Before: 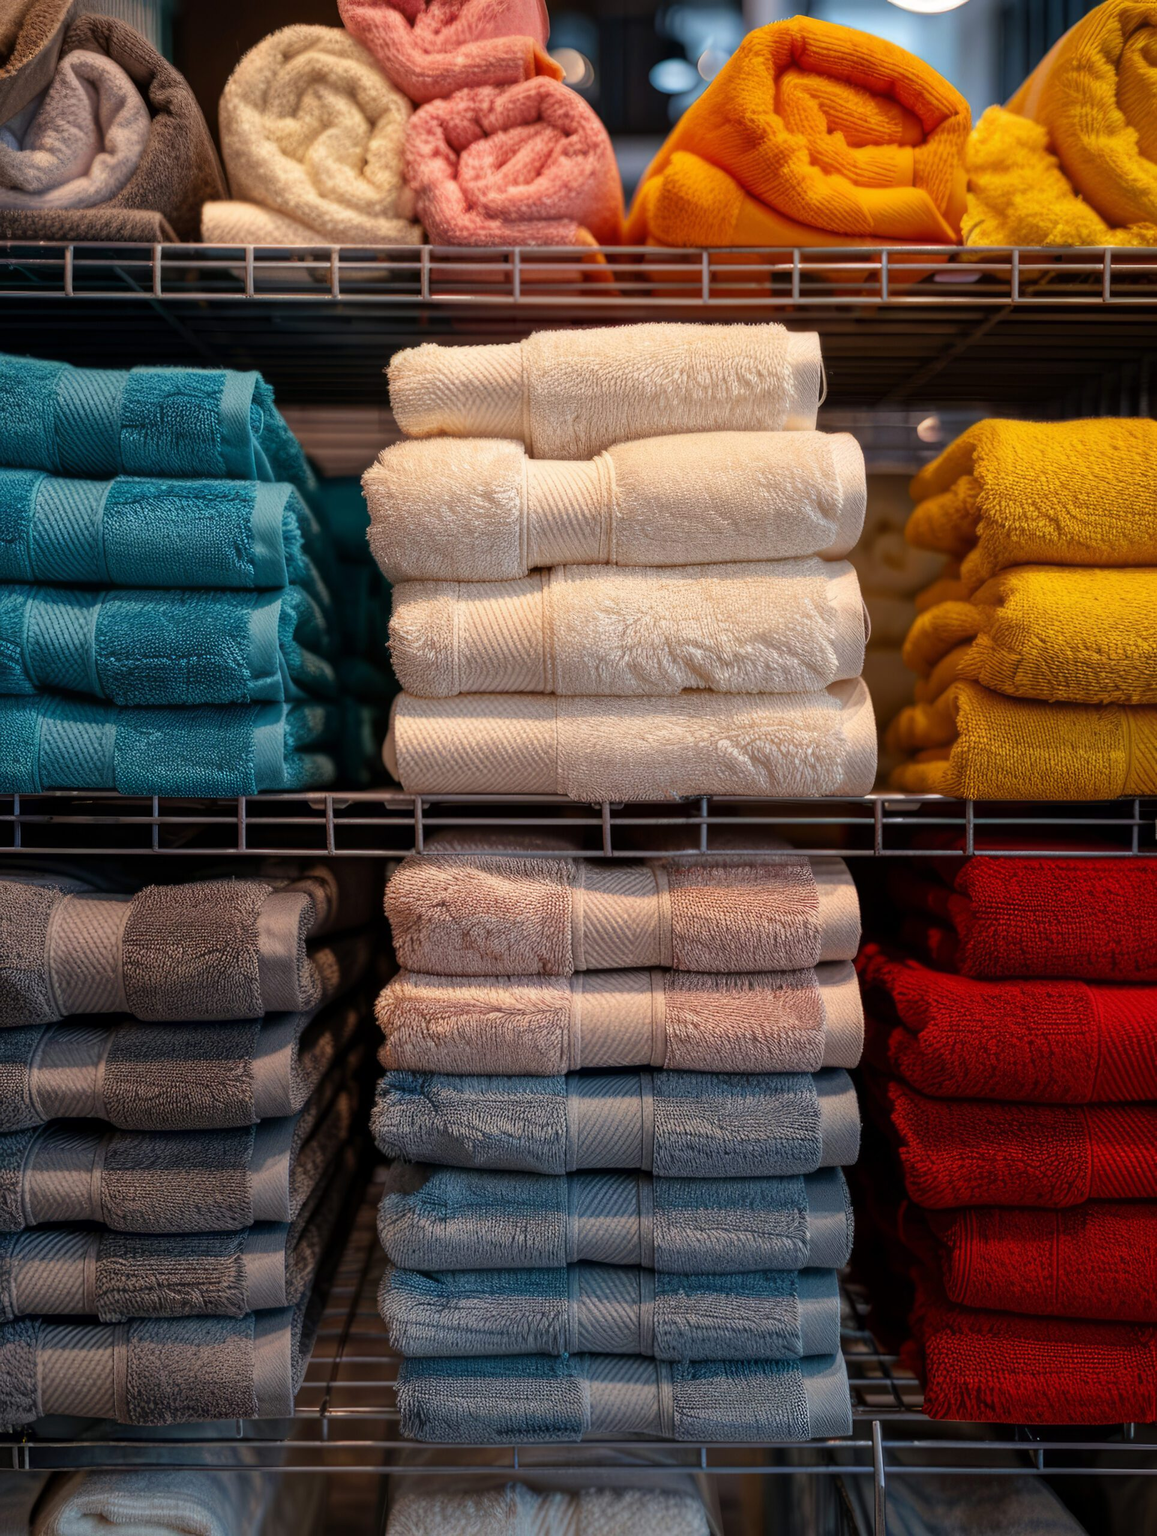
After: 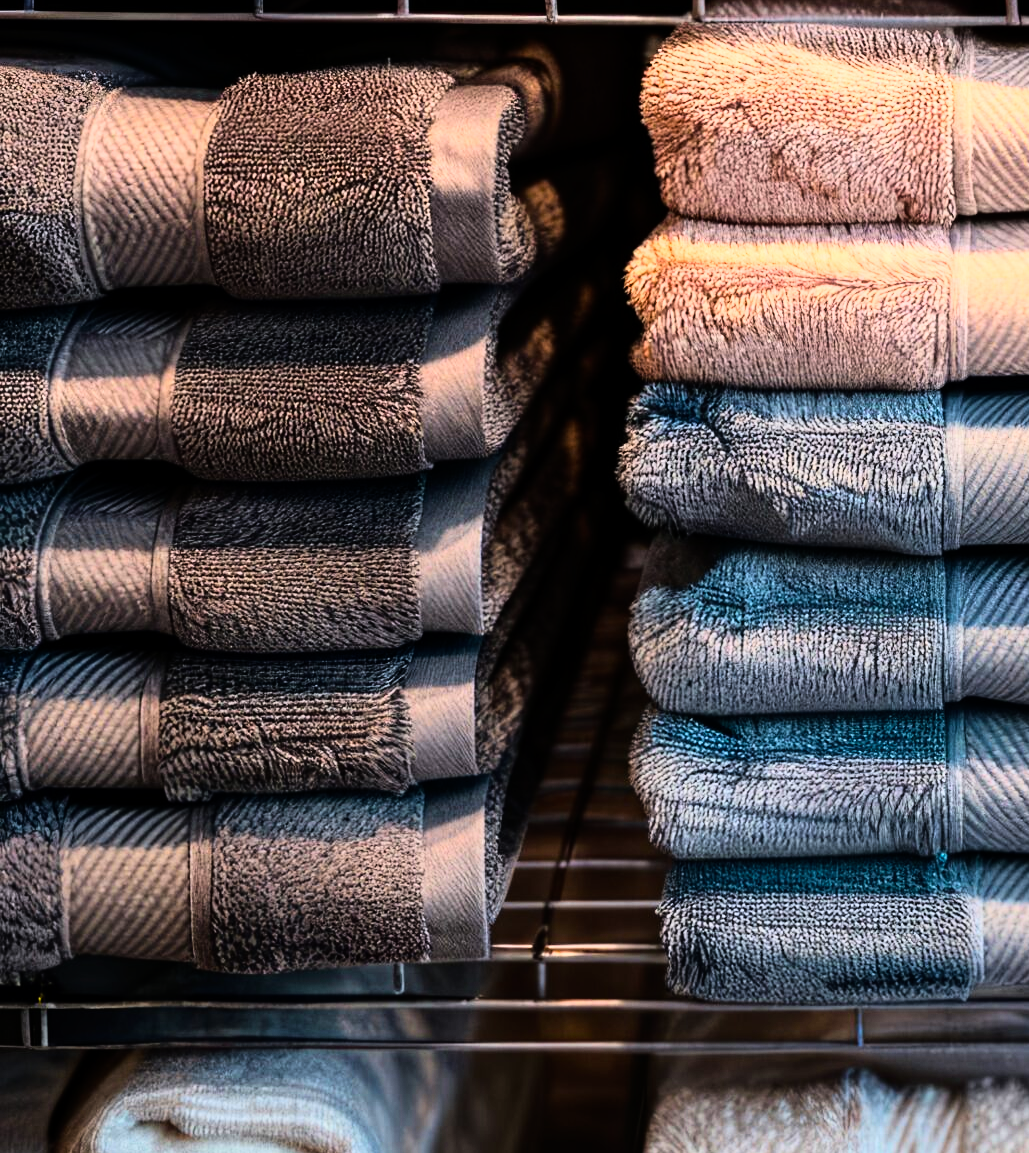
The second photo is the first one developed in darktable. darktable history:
crop and rotate: top 54.778%, right 46.61%, bottom 0.159%
rgb curve: curves: ch0 [(0, 0) (0.21, 0.15) (0.24, 0.21) (0.5, 0.75) (0.75, 0.96) (0.89, 0.99) (1, 1)]; ch1 [(0, 0.02) (0.21, 0.13) (0.25, 0.2) (0.5, 0.67) (0.75, 0.9) (0.89, 0.97) (1, 1)]; ch2 [(0, 0.02) (0.21, 0.13) (0.25, 0.2) (0.5, 0.67) (0.75, 0.9) (0.89, 0.97) (1, 1)], compensate middle gray true
color balance rgb: perceptual saturation grading › global saturation 25%, global vibrance 20%
